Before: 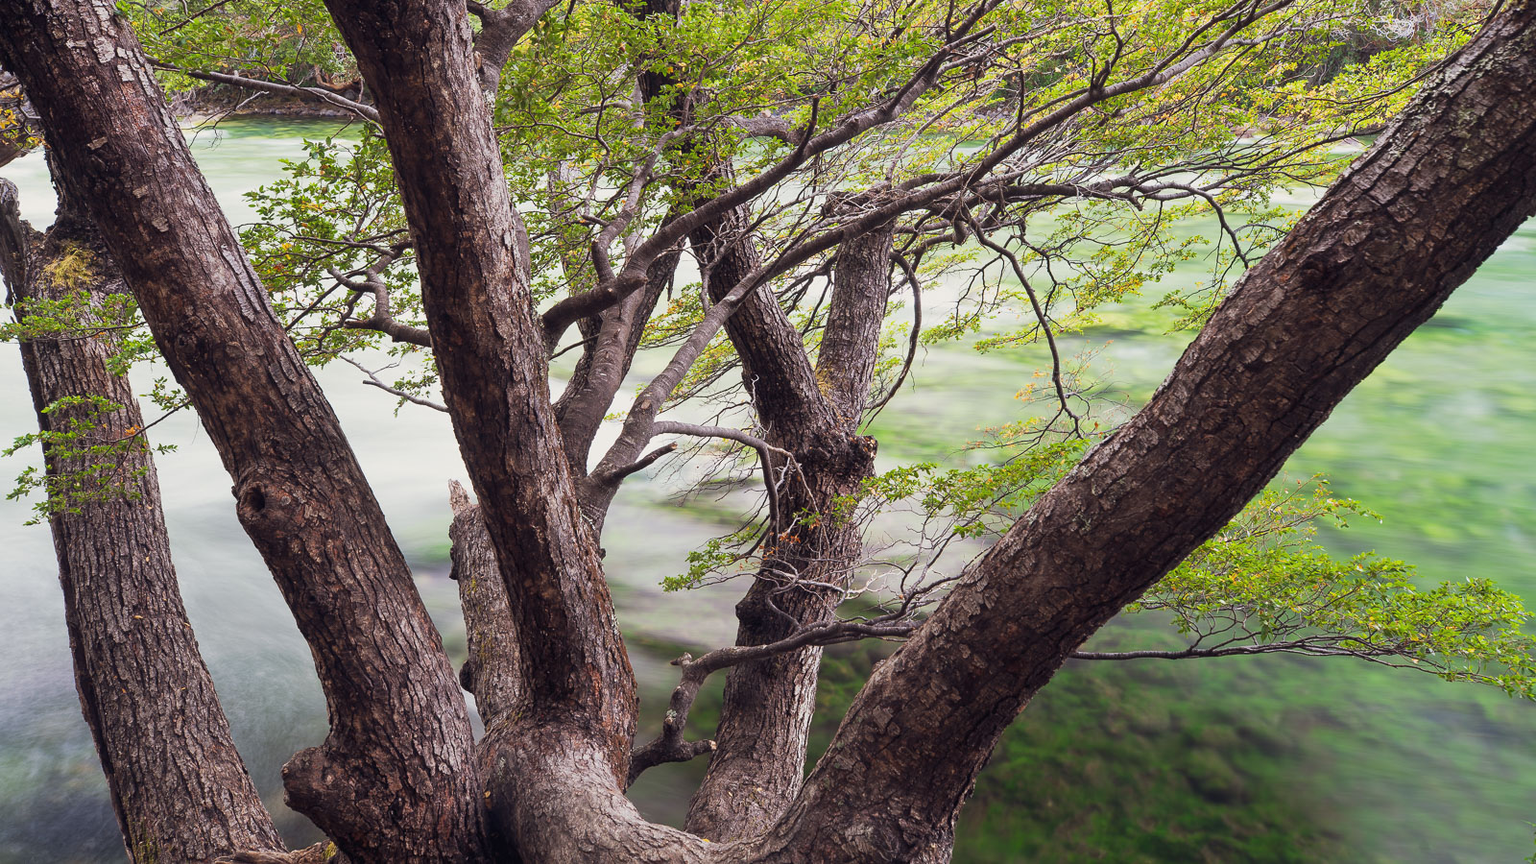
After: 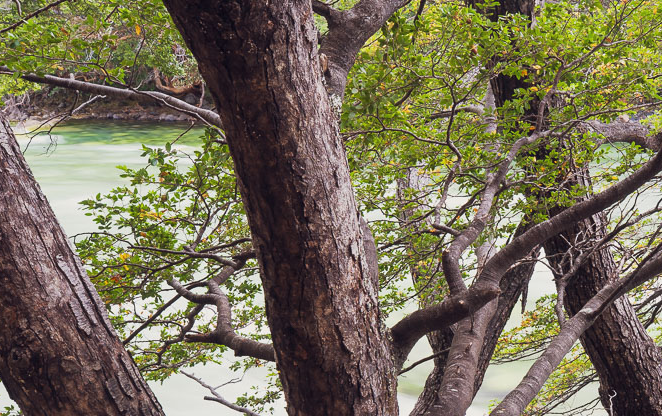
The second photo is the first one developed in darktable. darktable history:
crop and rotate: left 10.92%, top 0.092%, right 47.696%, bottom 53.646%
